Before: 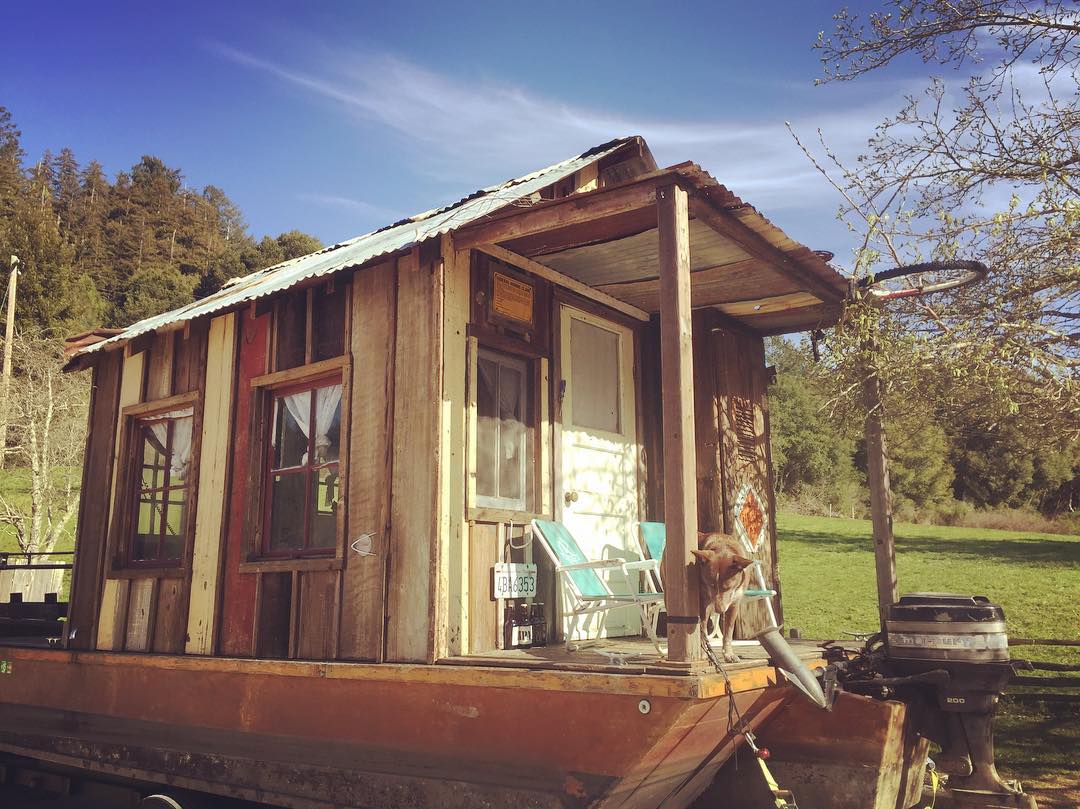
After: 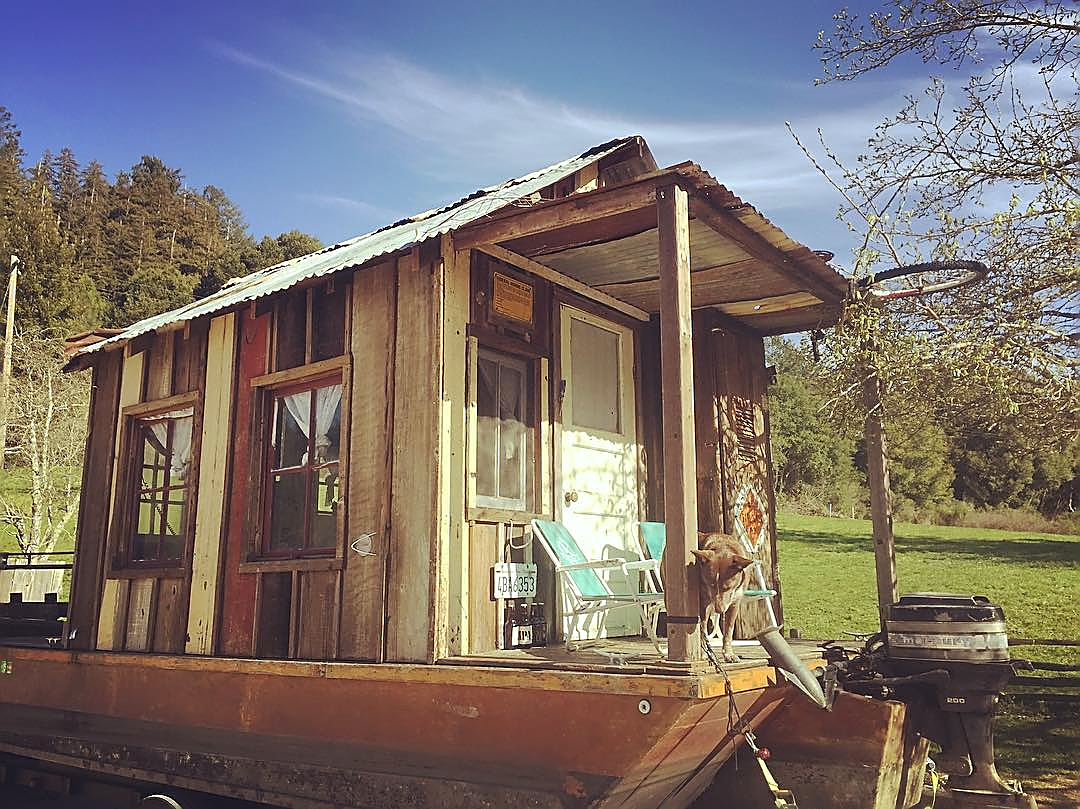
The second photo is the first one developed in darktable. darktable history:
white balance: red 1.009, blue 1.027
sharpen: radius 1.4, amount 1.25, threshold 0.7
exposure: compensate exposure bias true, compensate highlight preservation false
color correction: highlights a* -4.73, highlights b* 5.06, saturation 0.97
